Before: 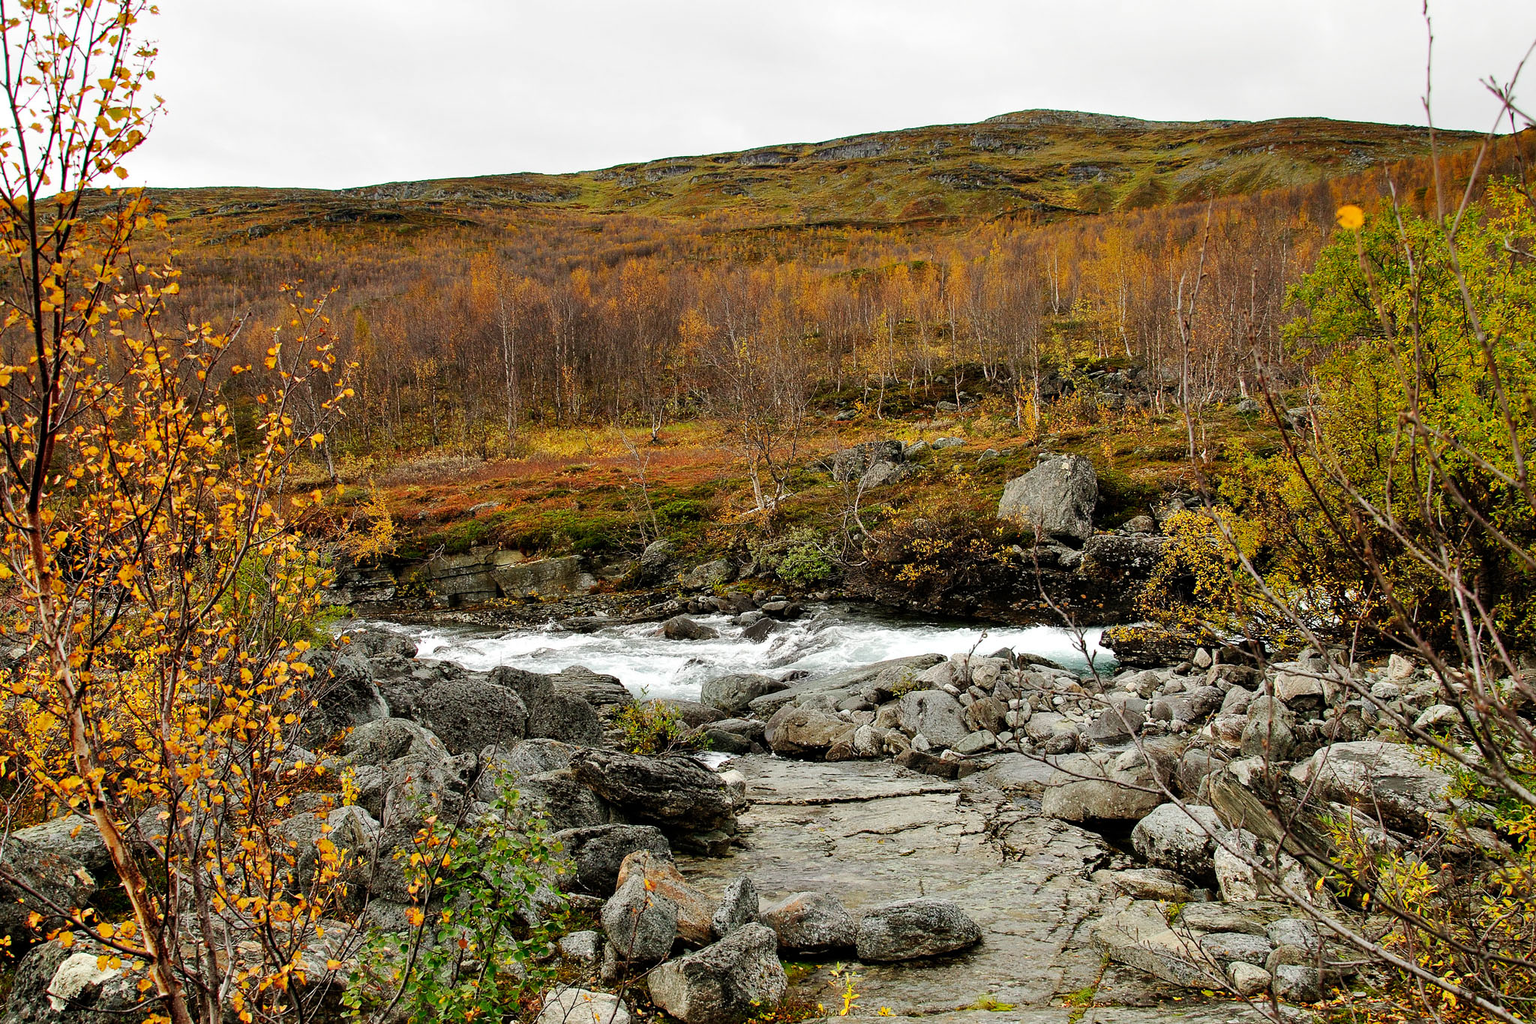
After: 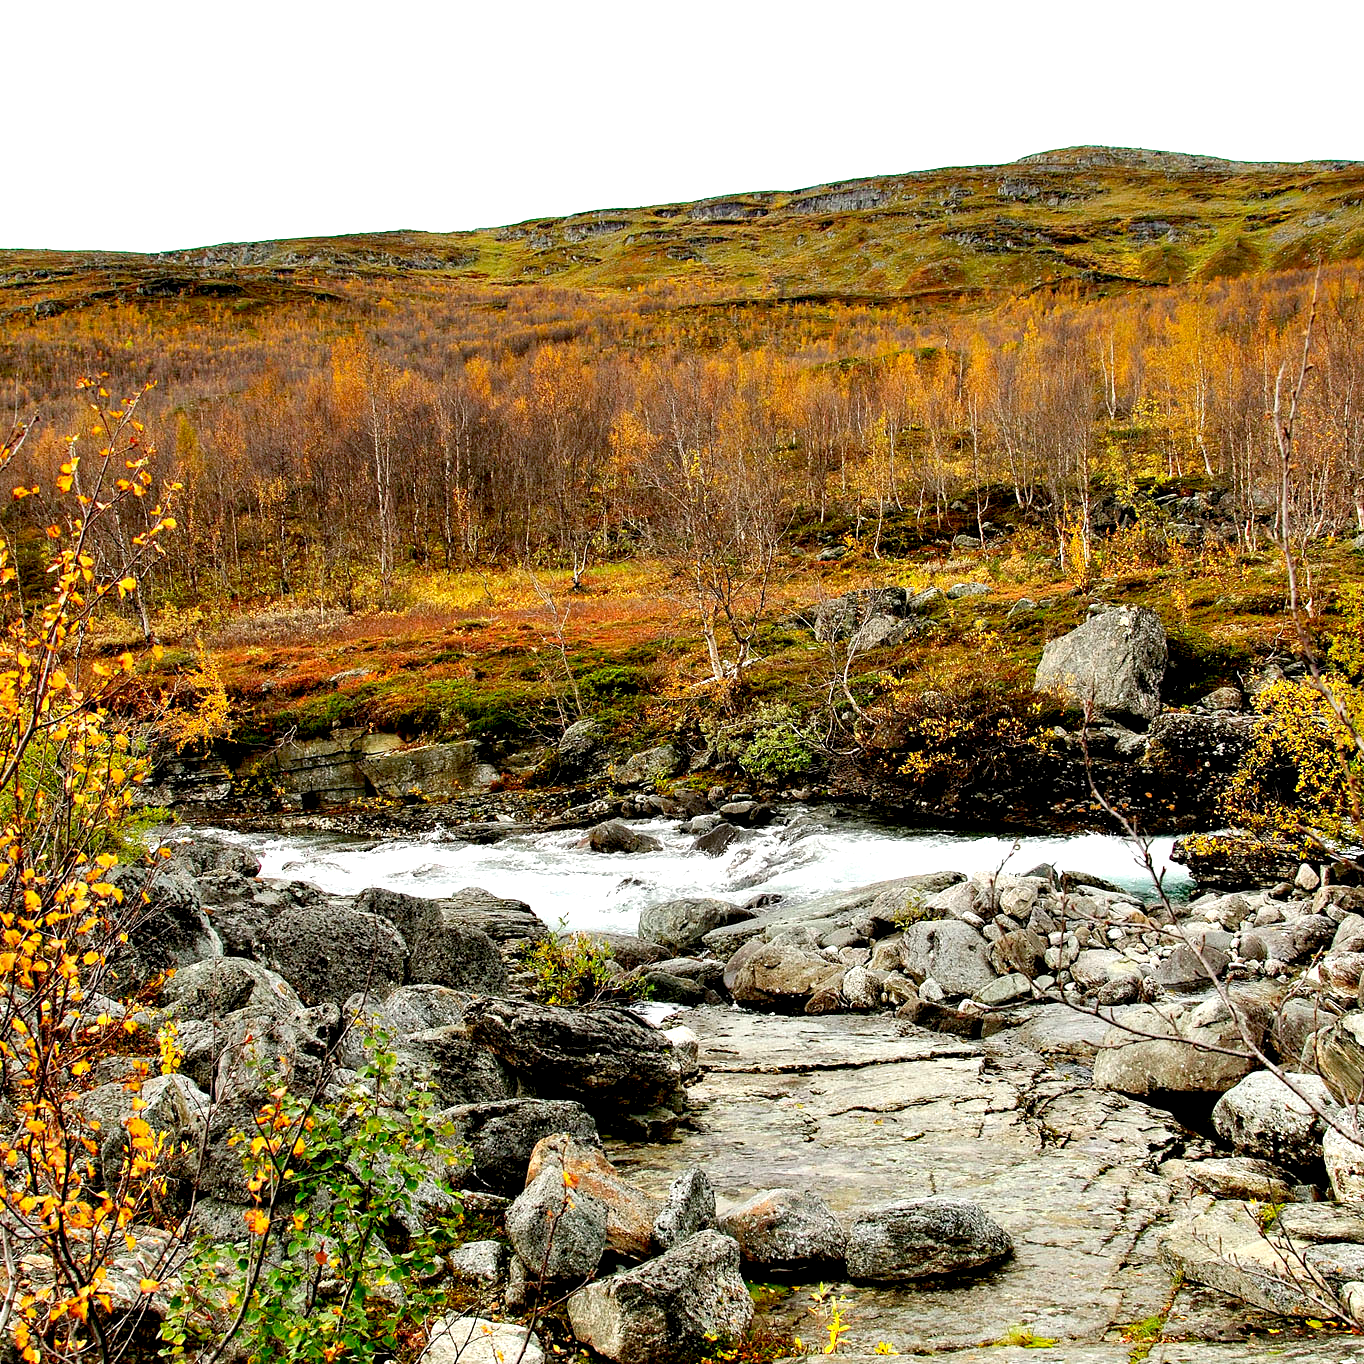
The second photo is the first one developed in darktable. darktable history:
crop and rotate: left 14.473%, right 18.894%
exposure: black level correction 0.012, exposure 0.691 EV, compensate highlight preservation false
